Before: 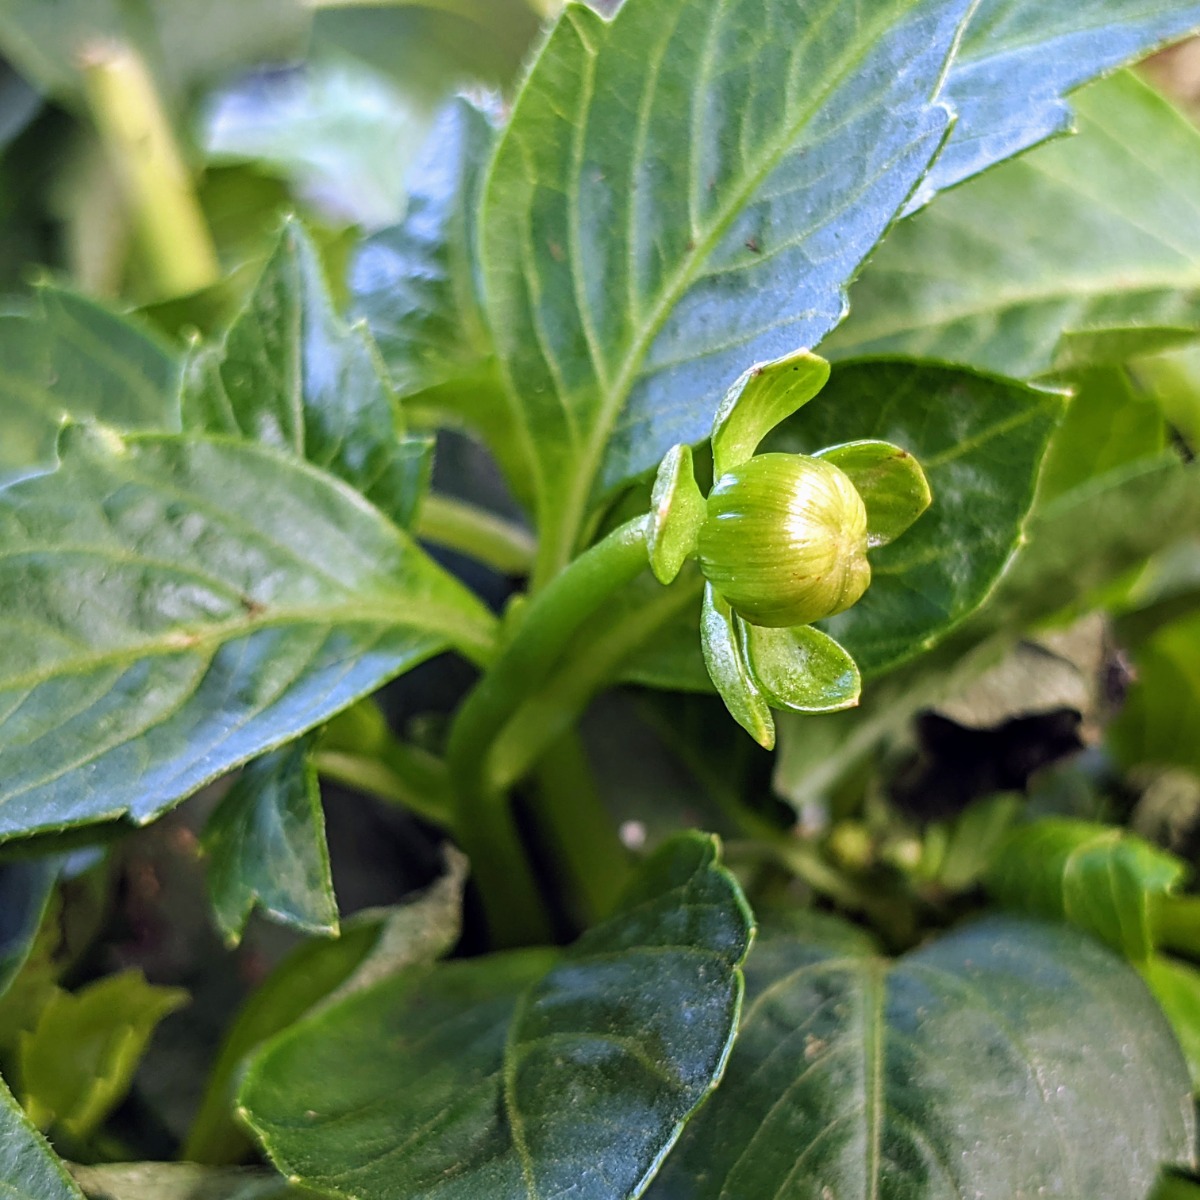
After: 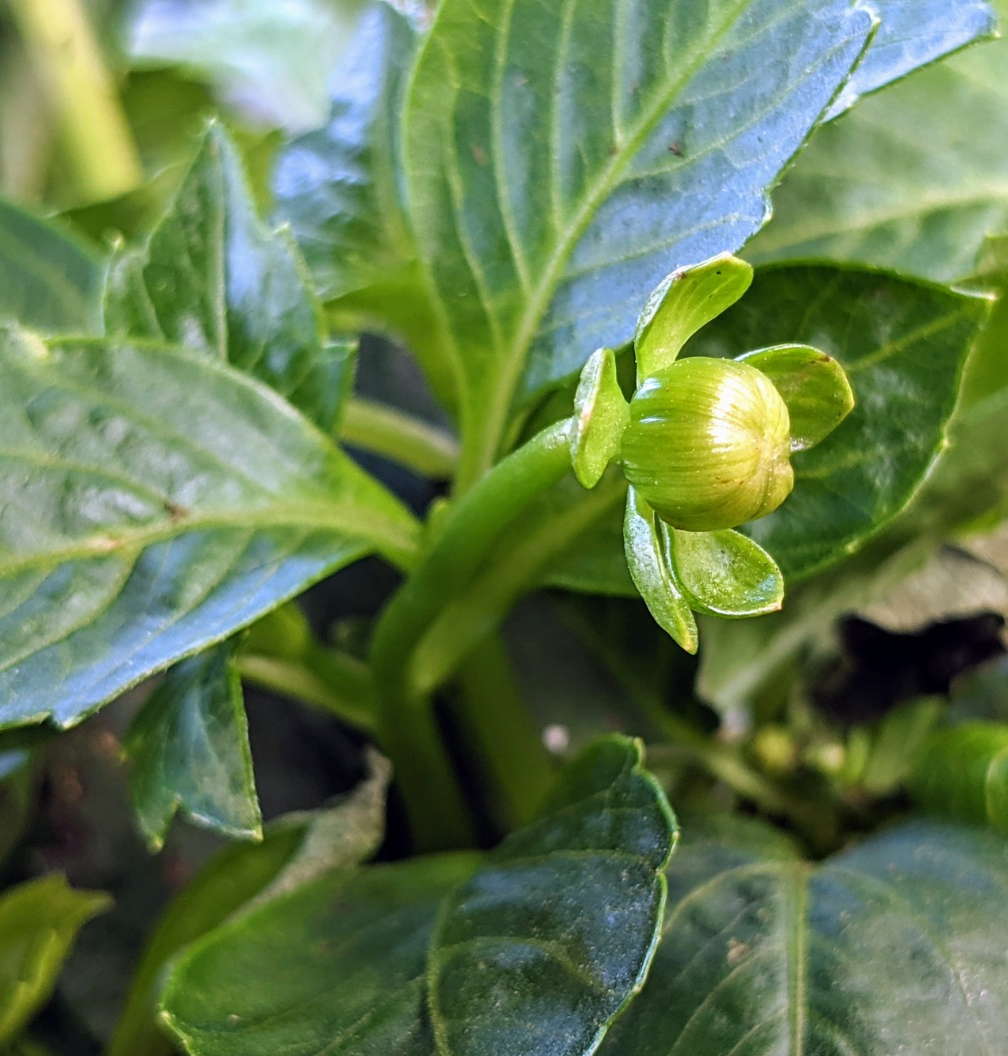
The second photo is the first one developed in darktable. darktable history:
crop: left 6.442%, top 8.042%, right 9.55%, bottom 3.898%
